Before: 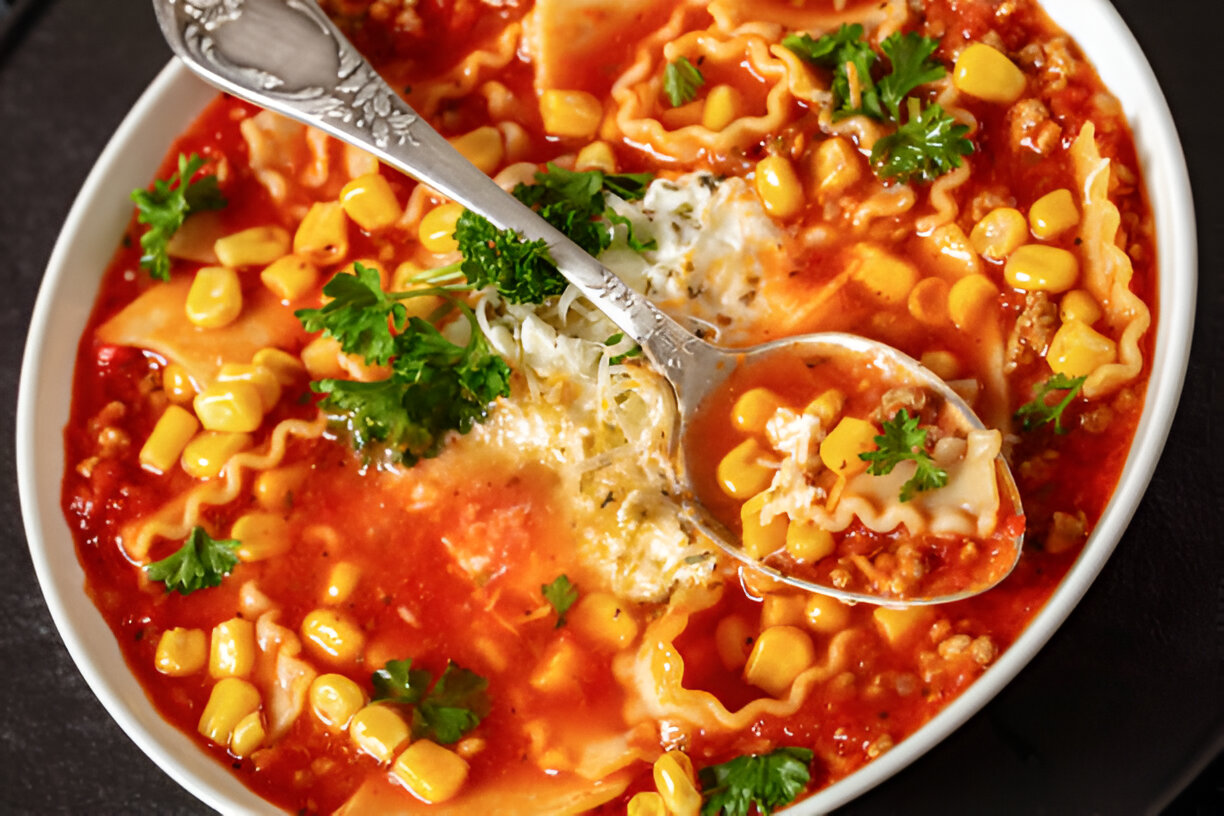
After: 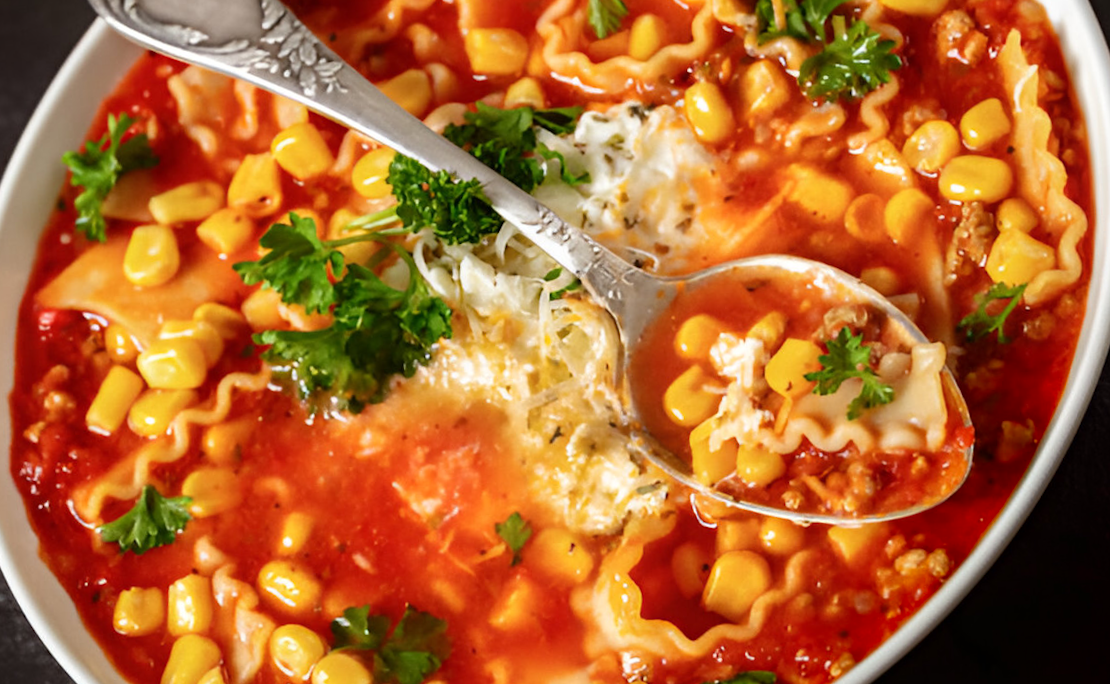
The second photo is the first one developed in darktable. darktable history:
shadows and highlights: shadows -70, highlights 35, soften with gaussian
rotate and perspective: rotation -5°, crop left 0.05, crop right 0.952, crop top 0.11, crop bottom 0.89
crop and rotate: angle -1.69°
